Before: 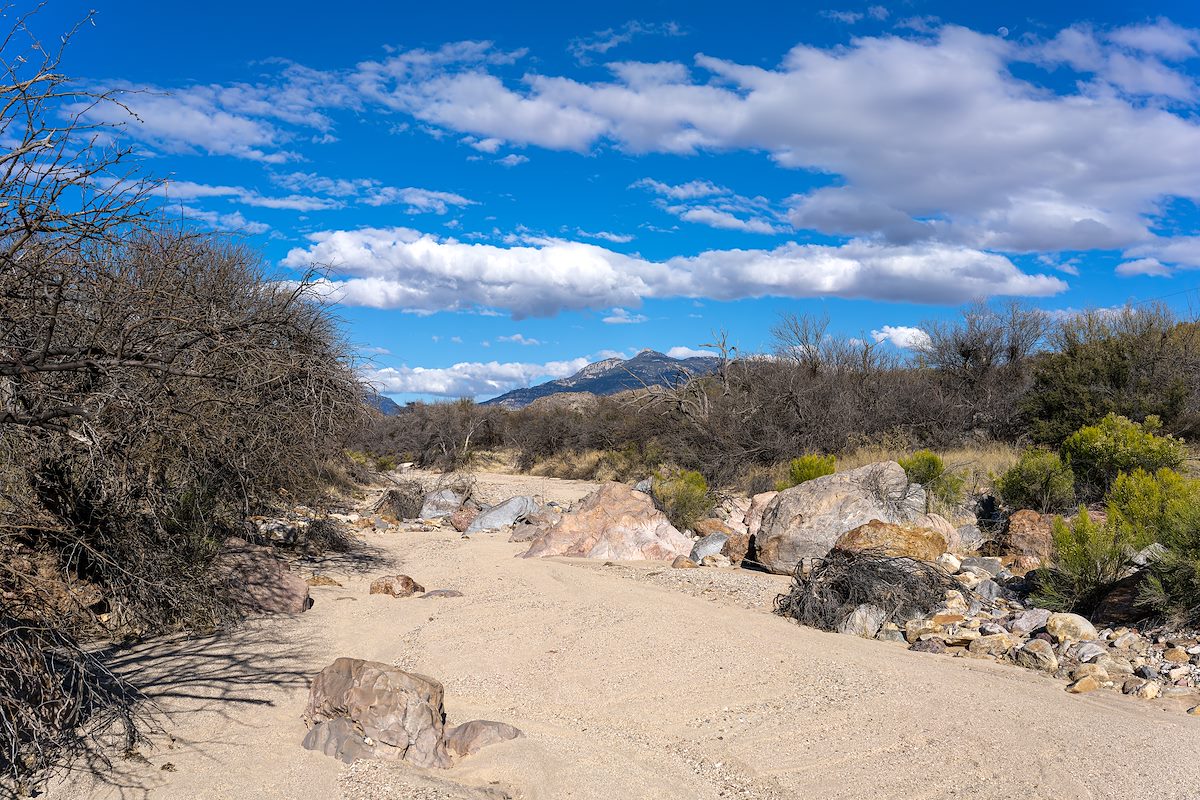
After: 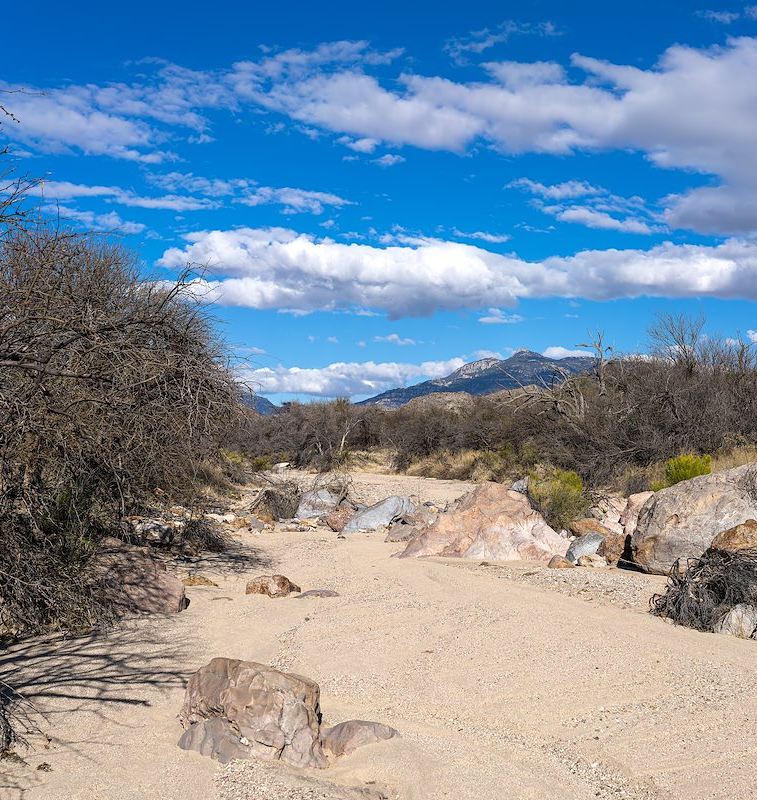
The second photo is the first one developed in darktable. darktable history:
crop: left 10.399%, right 26.471%
